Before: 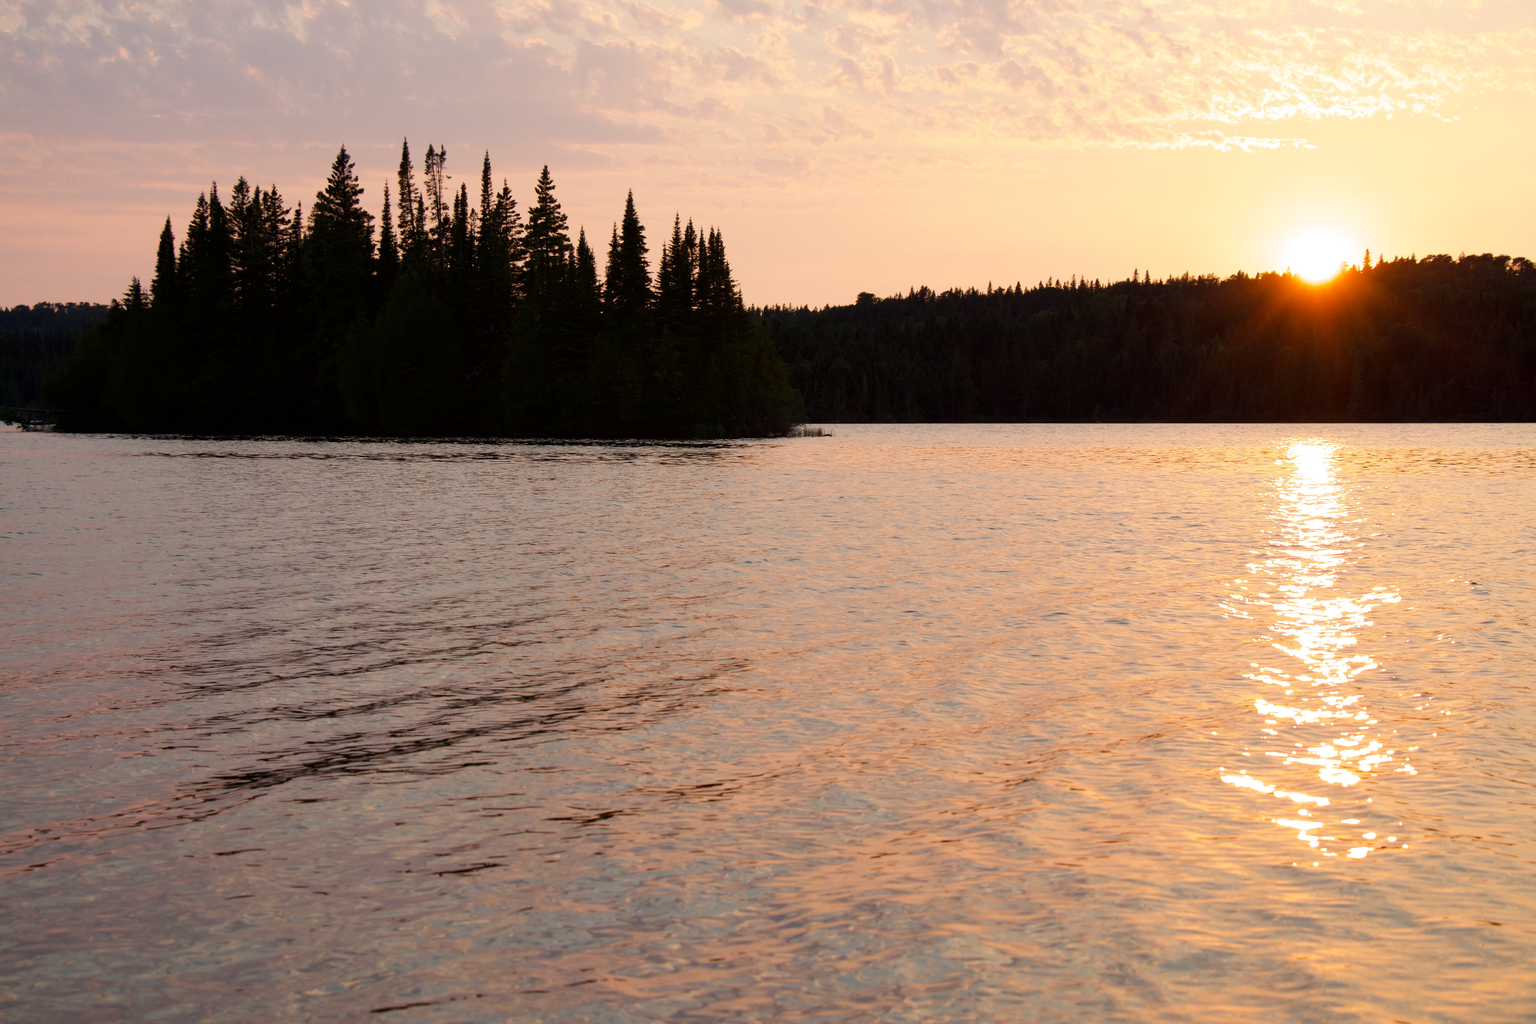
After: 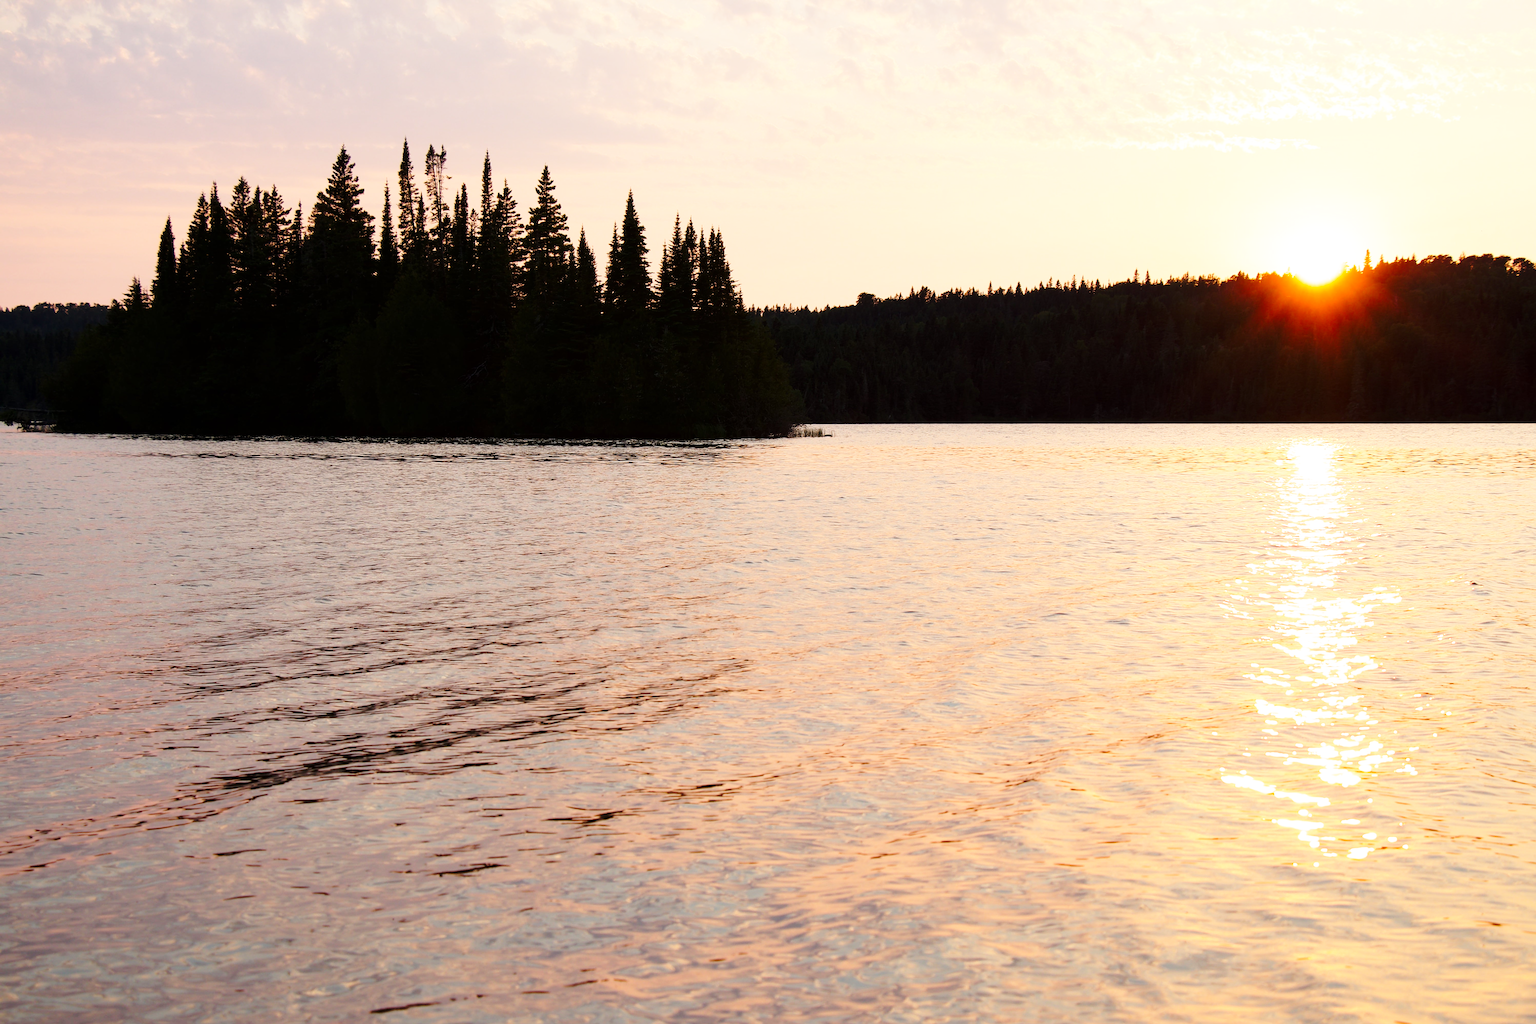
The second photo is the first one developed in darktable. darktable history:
base curve: curves: ch0 [(0, 0) (0.036, 0.037) (0.121, 0.228) (0.46, 0.76) (0.859, 0.983) (1, 1)], preserve colors none
sharpen: on, module defaults
